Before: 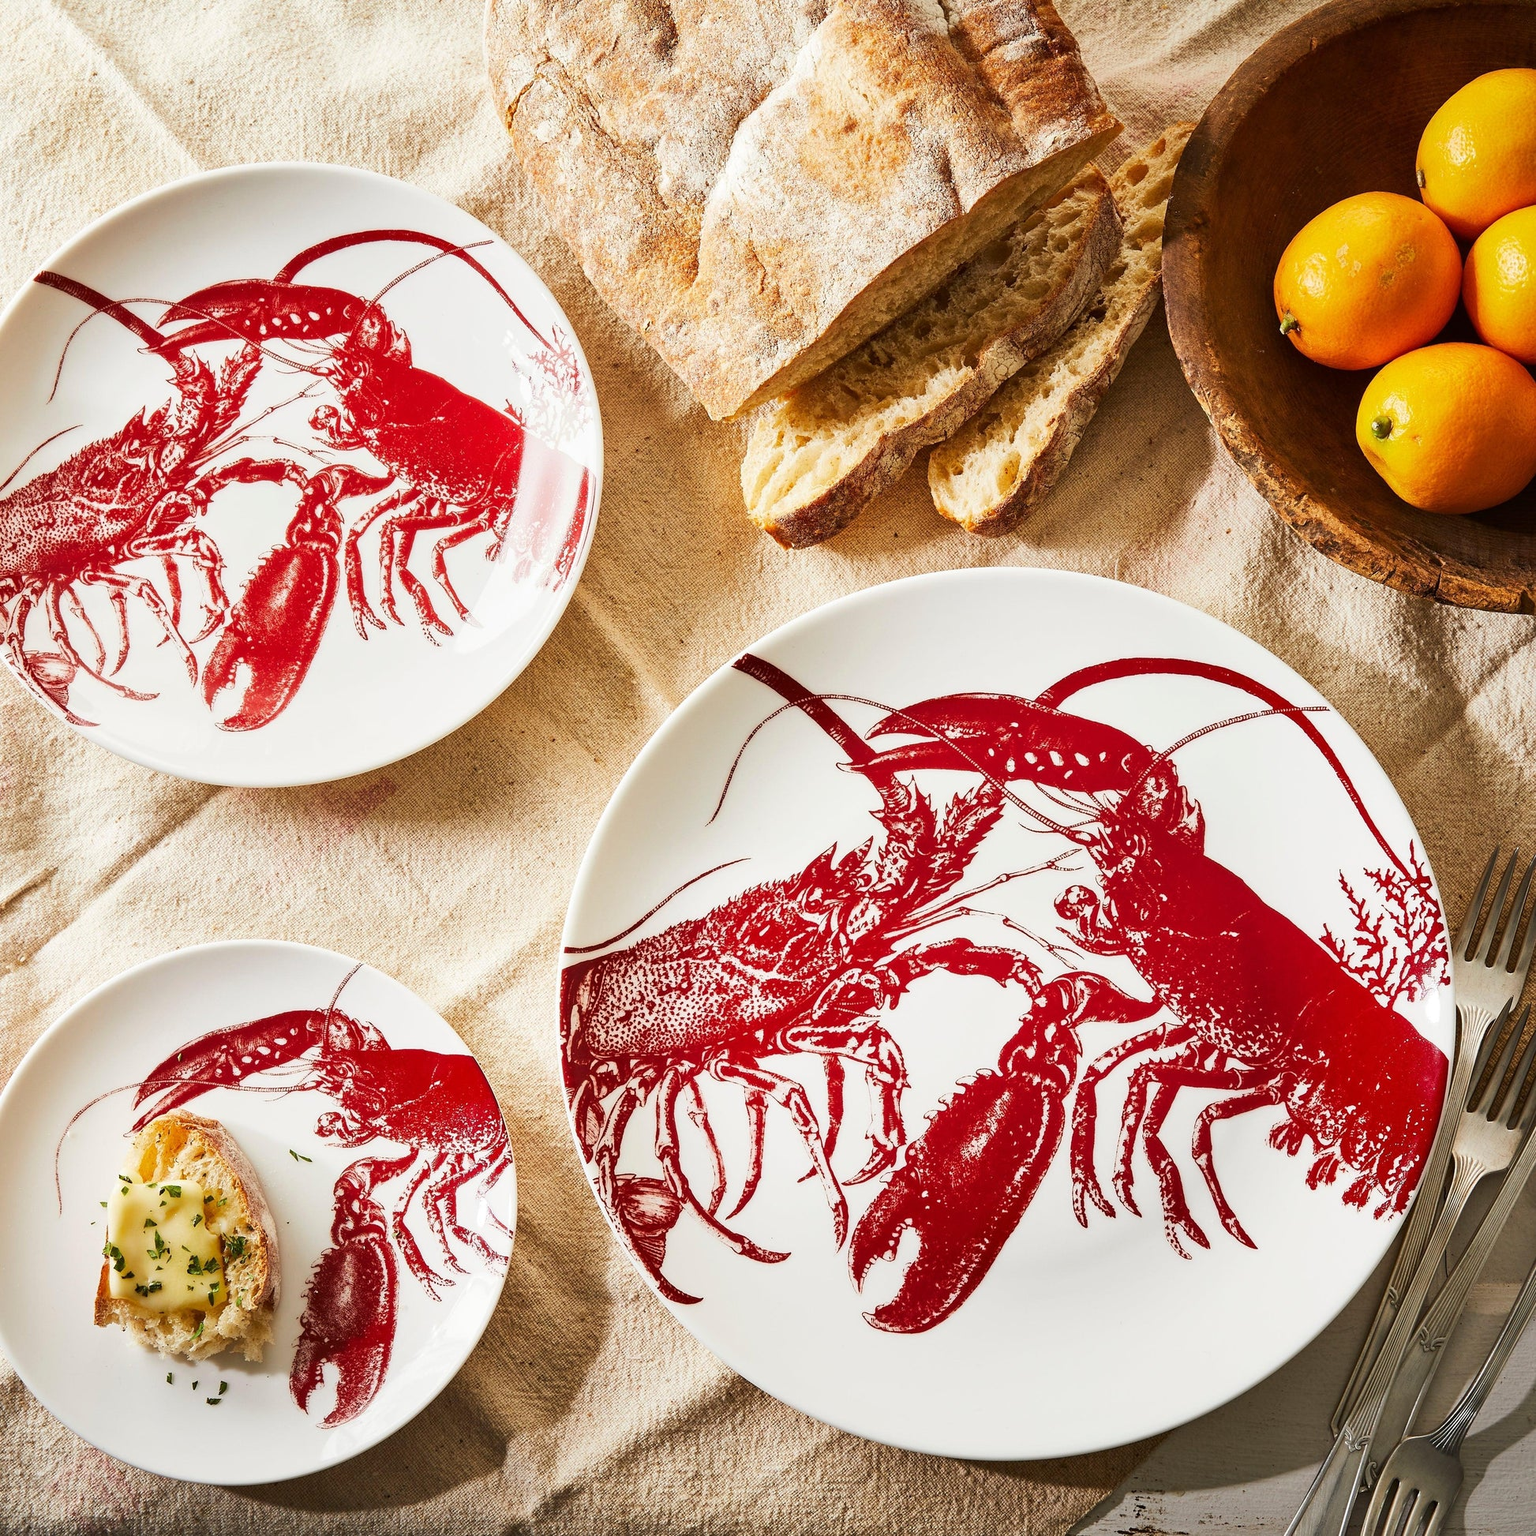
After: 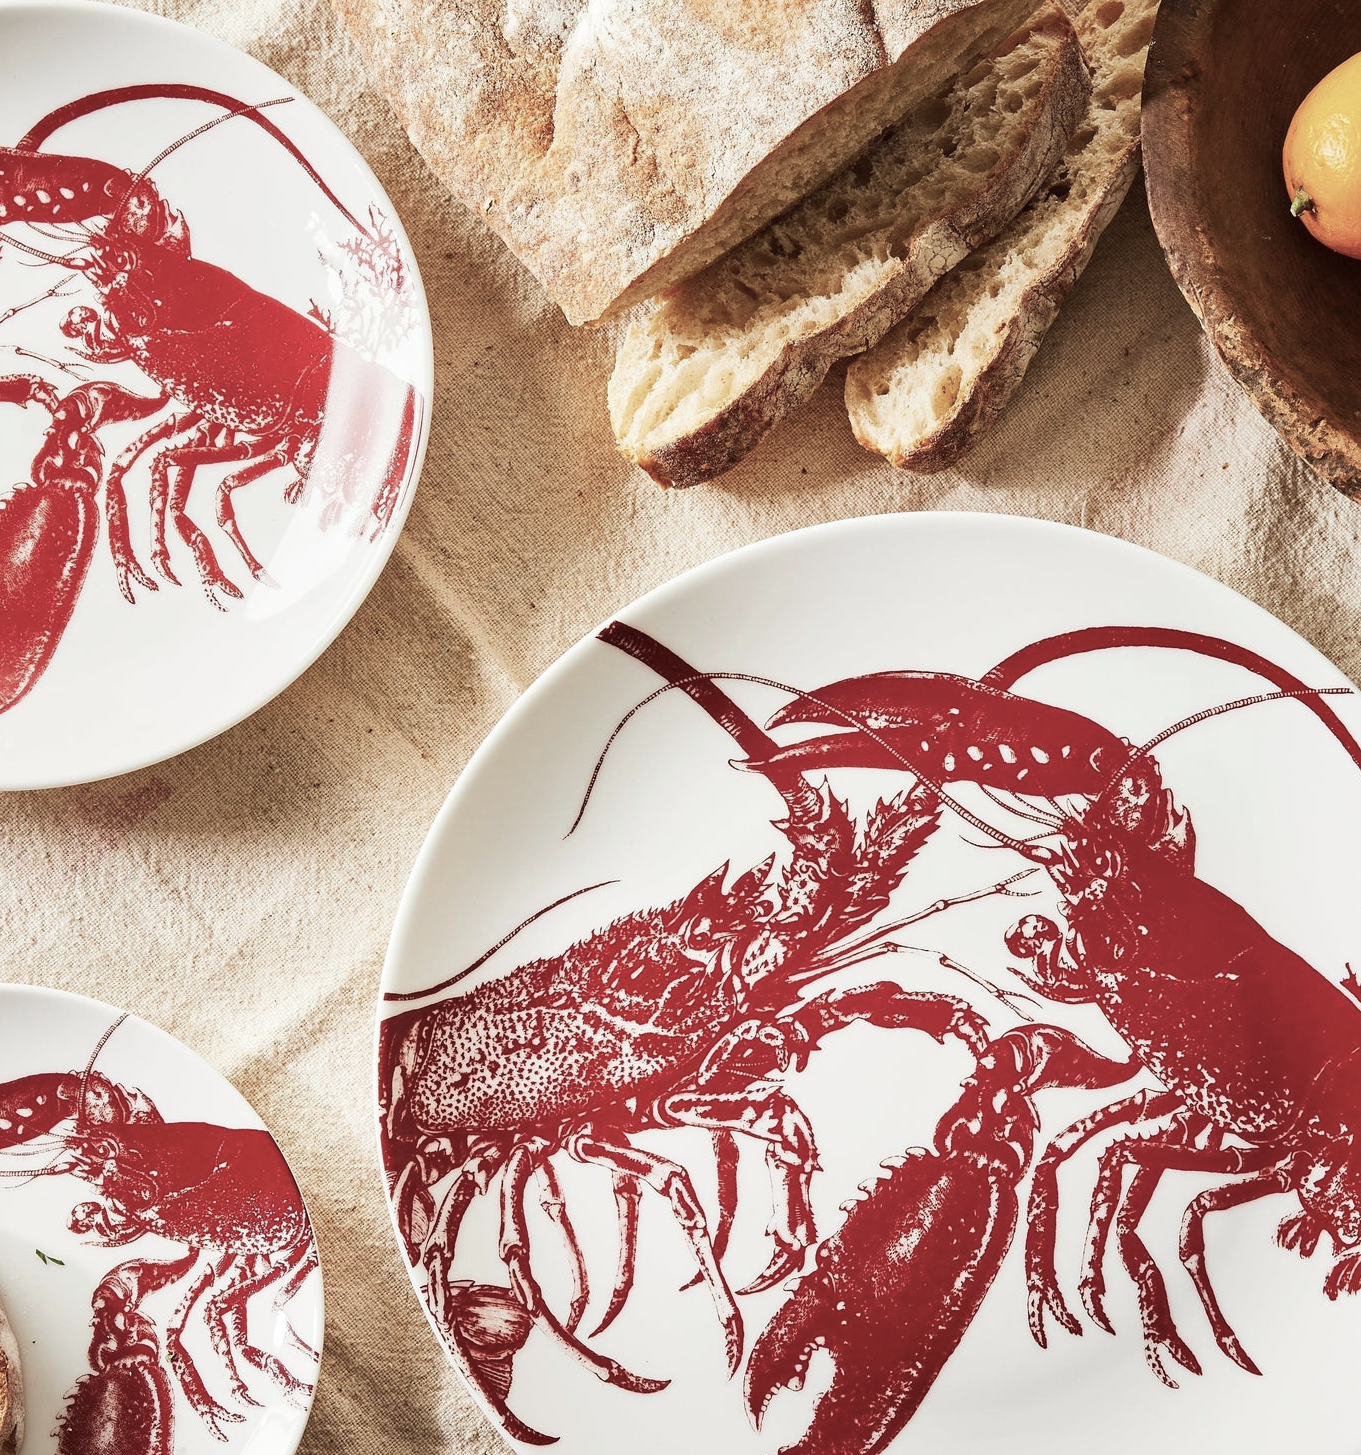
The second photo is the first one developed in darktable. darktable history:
crop and rotate: left 17.046%, top 10.659%, right 12.989%, bottom 14.553%
color balance: input saturation 100.43%, contrast fulcrum 14.22%, output saturation 70.41%
